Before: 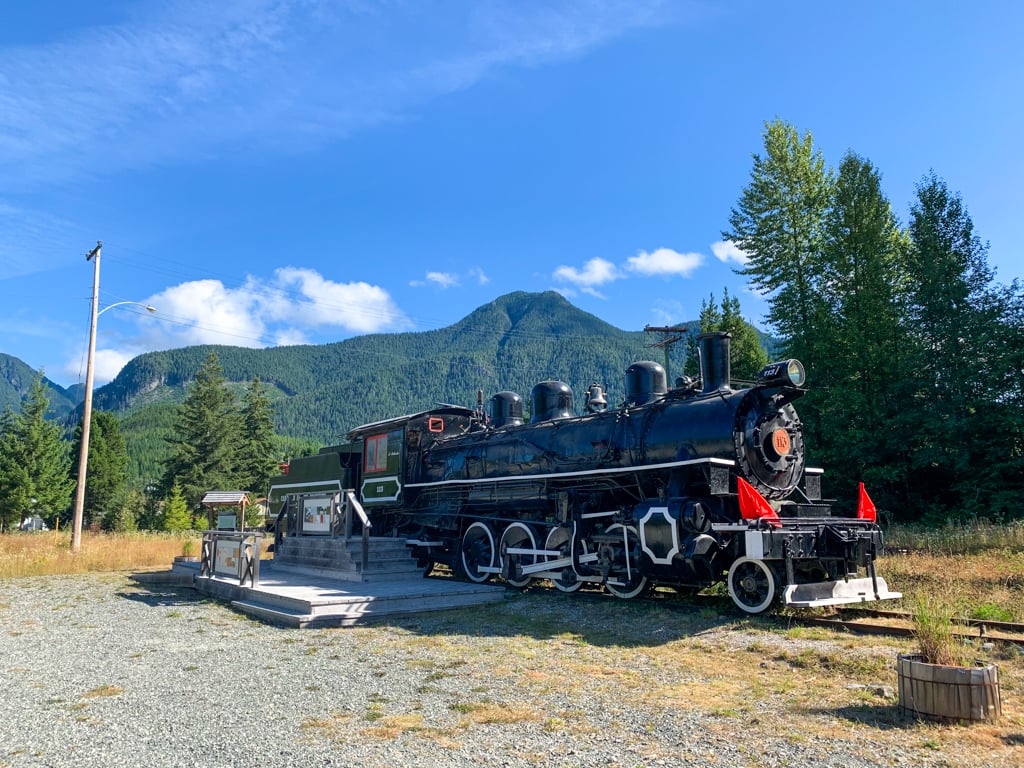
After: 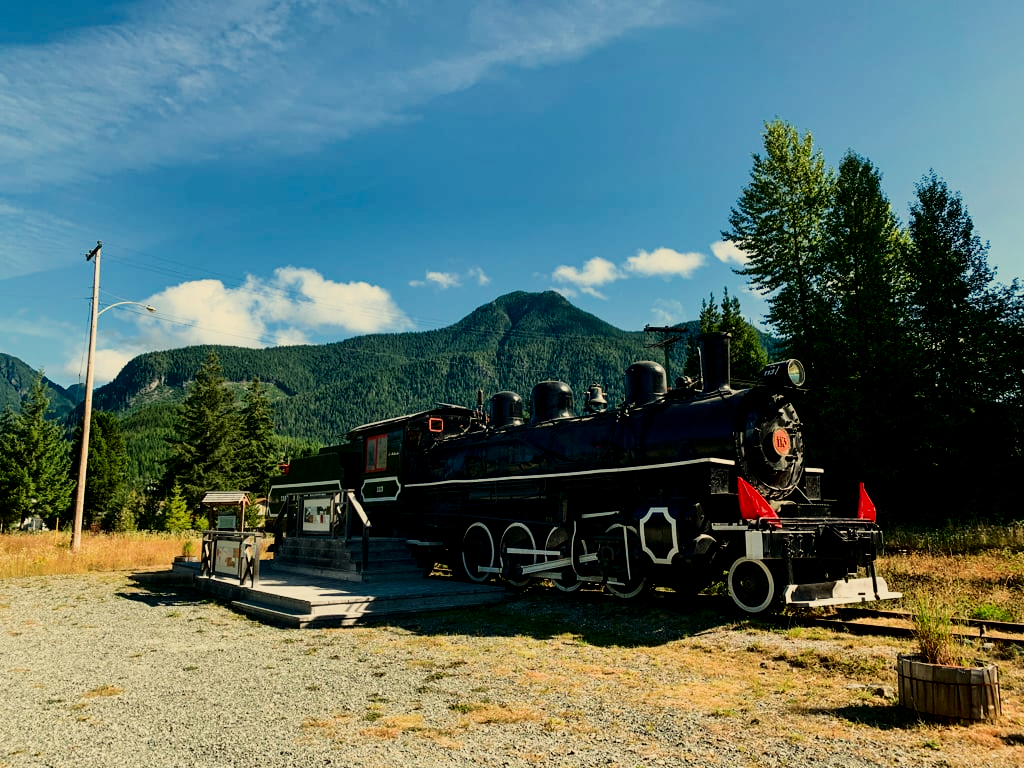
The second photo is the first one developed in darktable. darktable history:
contrast brightness saturation: contrast 0.19, brightness -0.24, saturation 0.11
filmic rgb: black relative exposure -5 EV, hardness 2.88, contrast 1.3, highlights saturation mix -30%
white balance: red 1.08, blue 0.791
